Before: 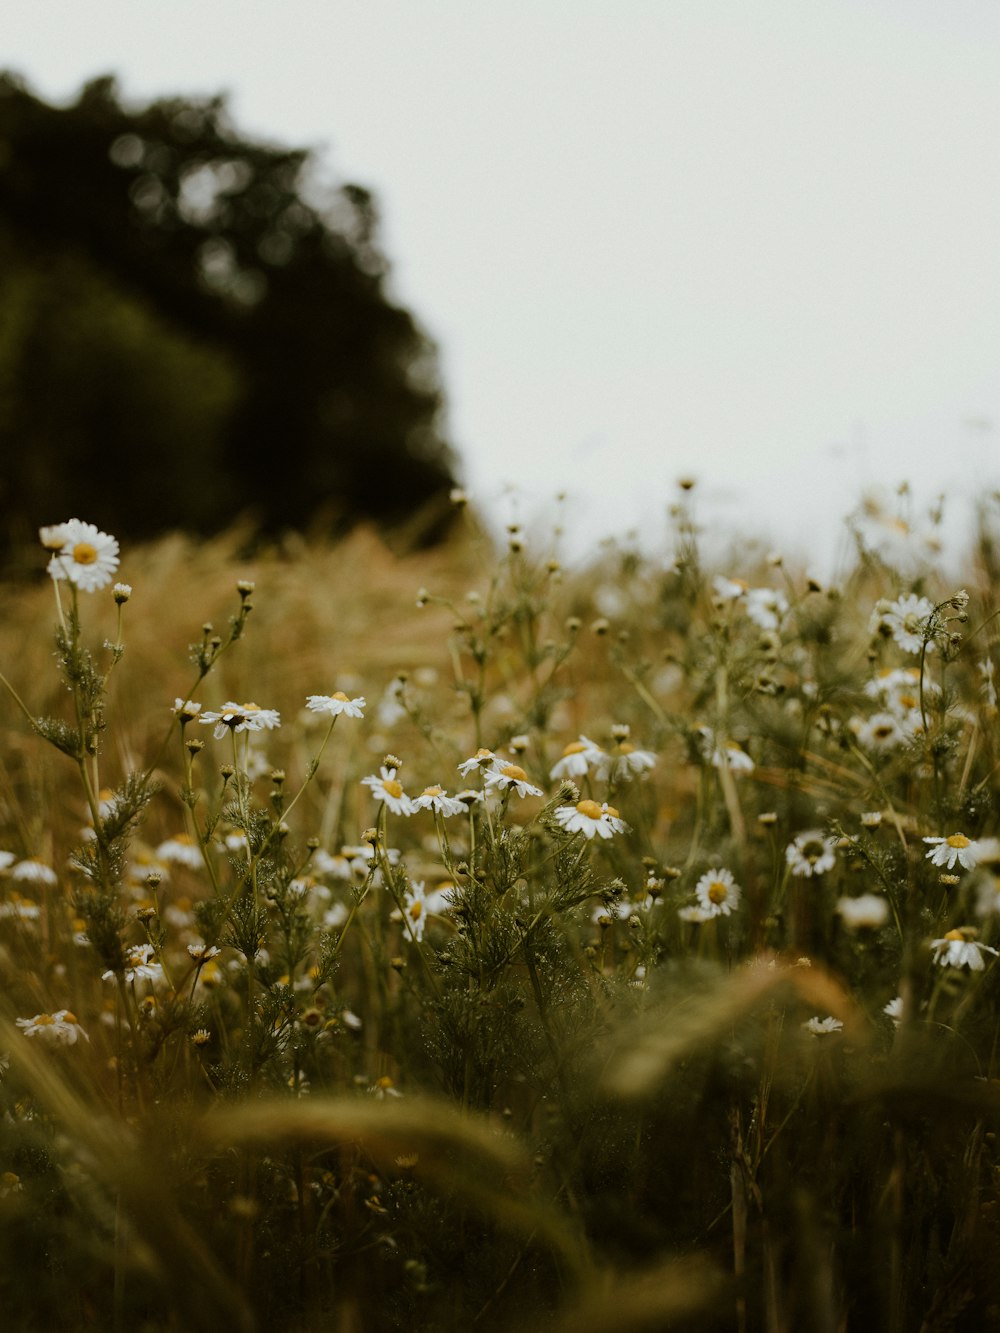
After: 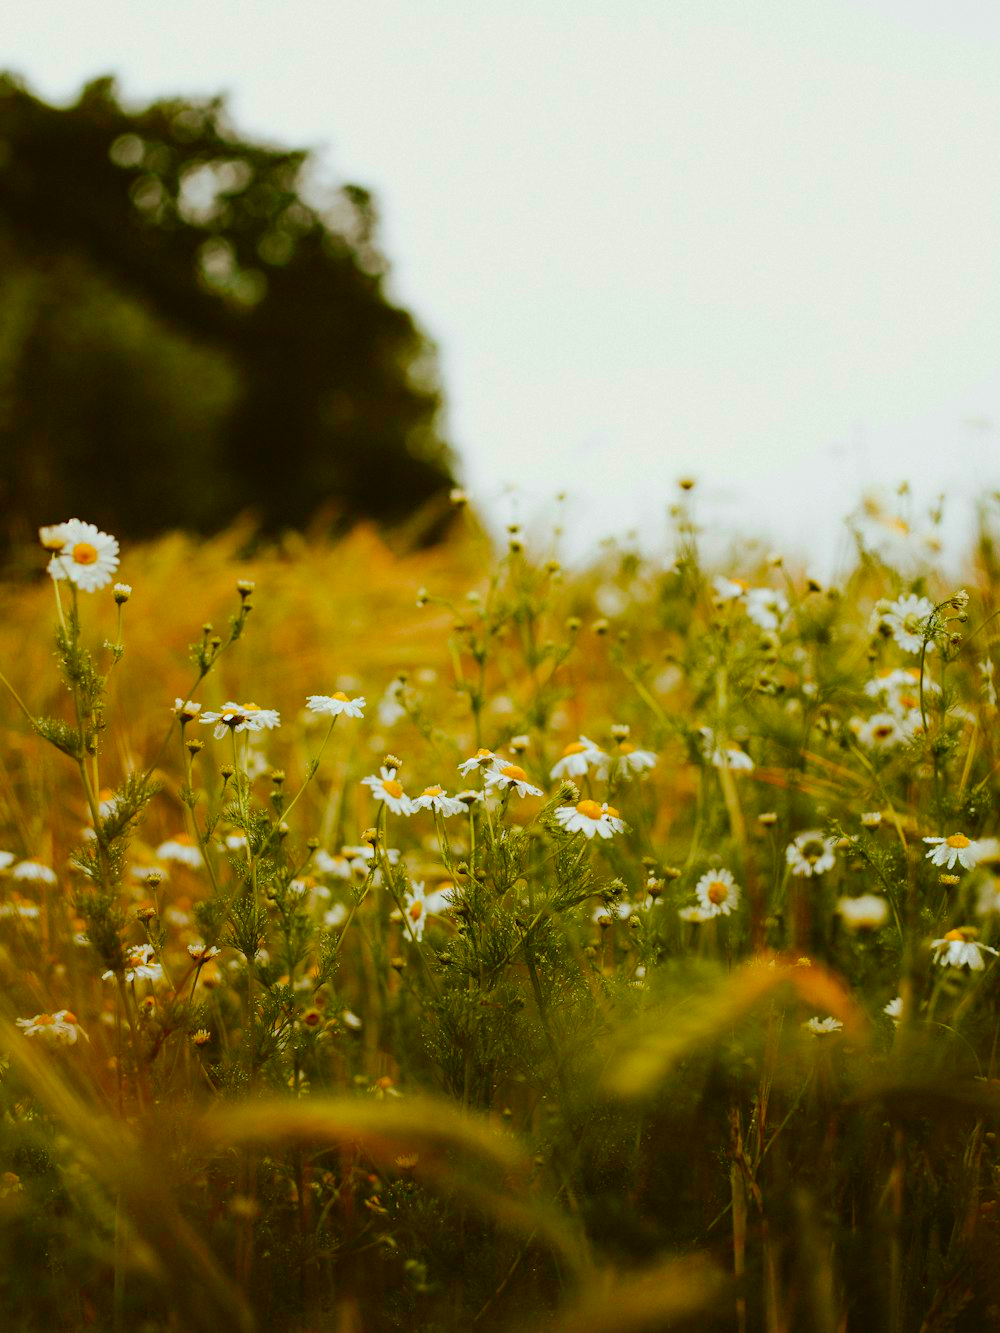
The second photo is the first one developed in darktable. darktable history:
levels: levels [0, 0.43, 0.984]
color correction: highlights b* 0.007, saturation 1.77
